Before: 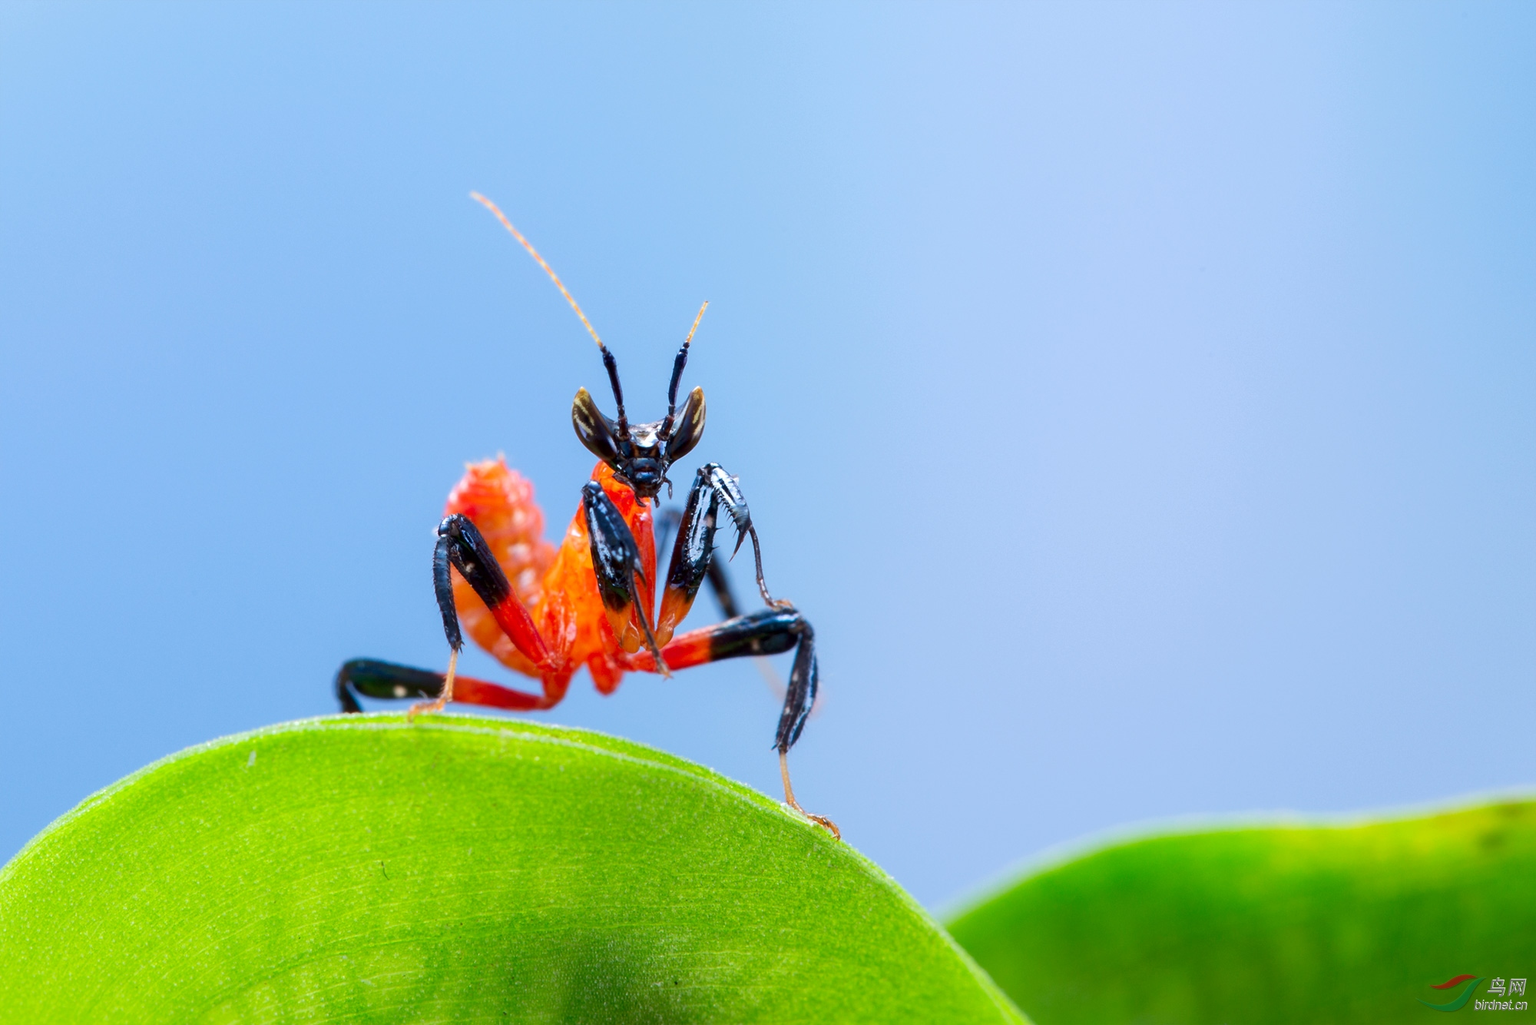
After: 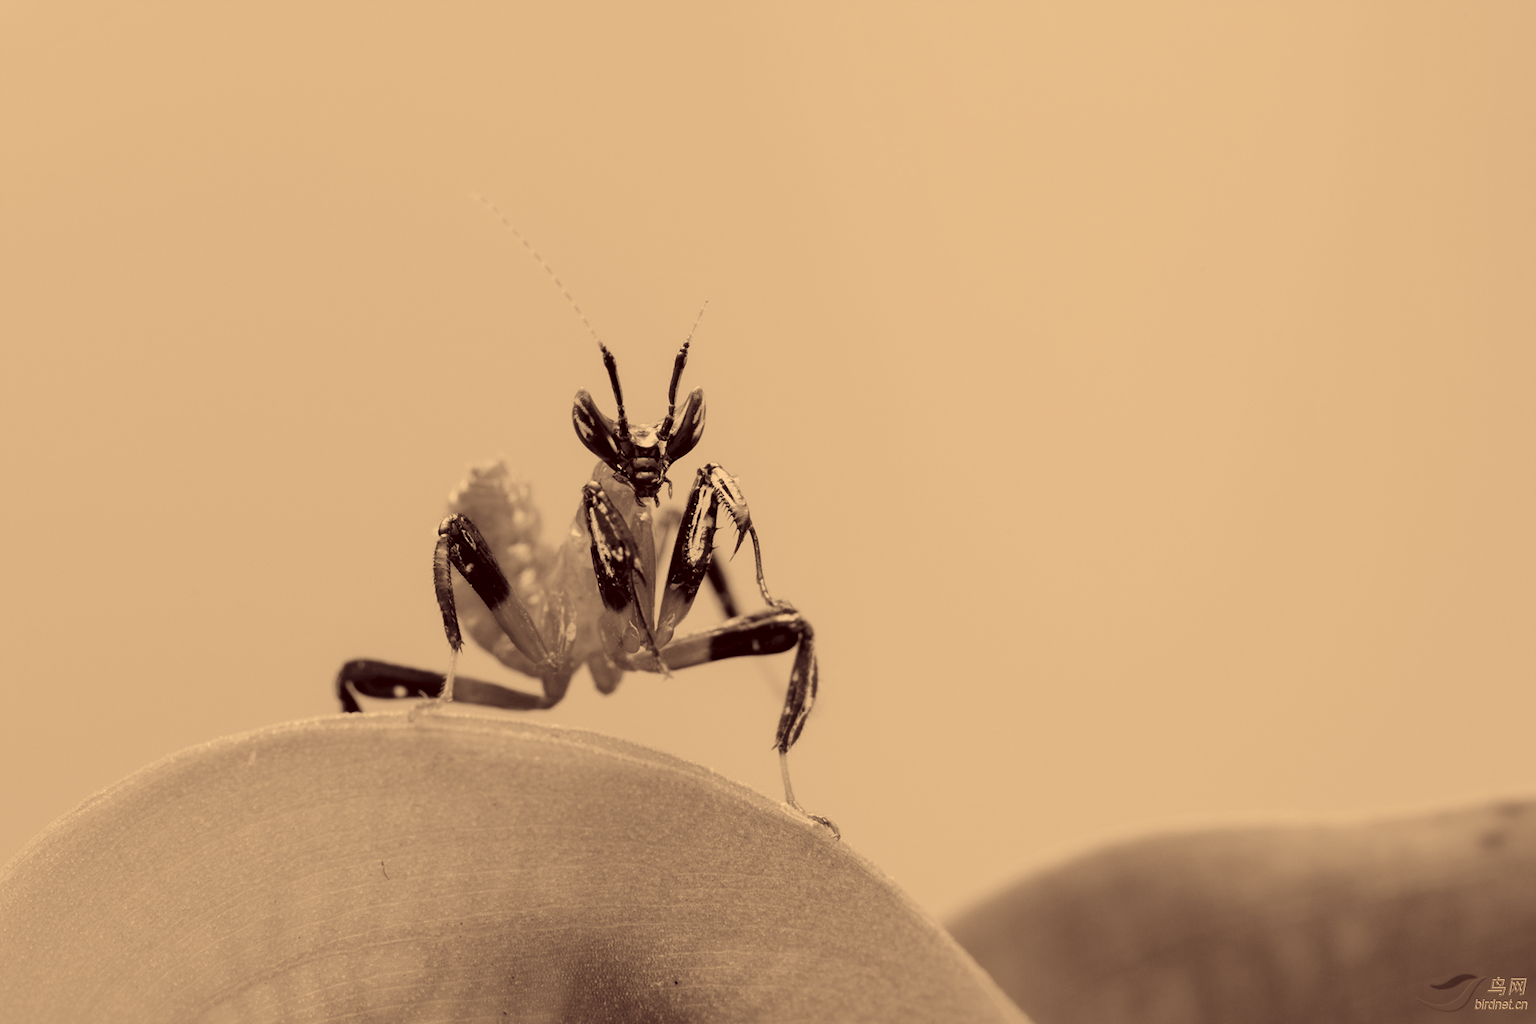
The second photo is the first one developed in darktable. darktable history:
filmic rgb: black relative exposure -7.65 EV, white relative exposure 4.56 EV, threshold 2.94 EV, hardness 3.61, enable highlight reconstruction true
color correction: highlights a* 9.96, highlights b* 39.44, shadows a* 14.31, shadows b* 3.13
color calibration: output gray [0.22, 0.42, 0.37, 0], illuminant Planckian (black body), x 0.376, y 0.374, temperature 4117.46 K
